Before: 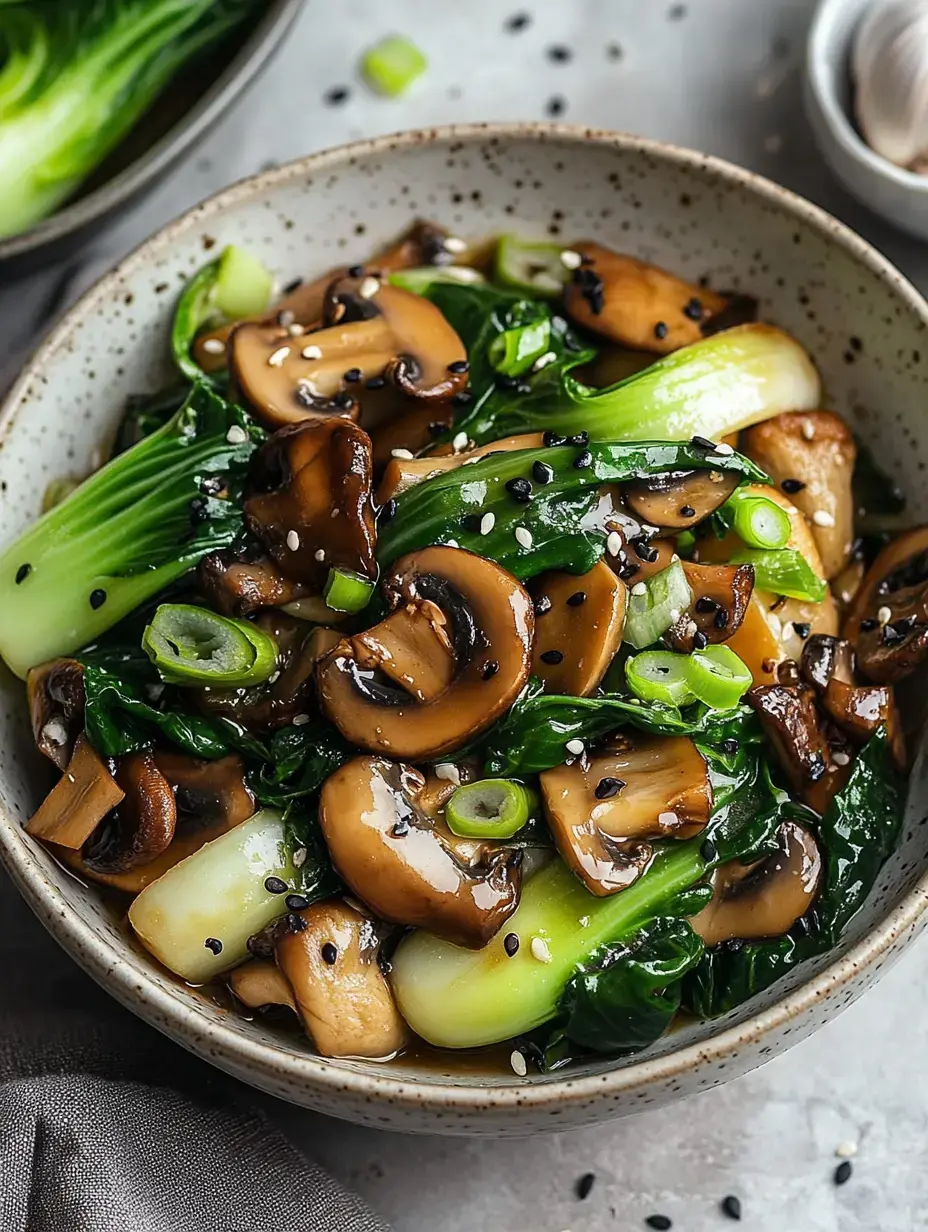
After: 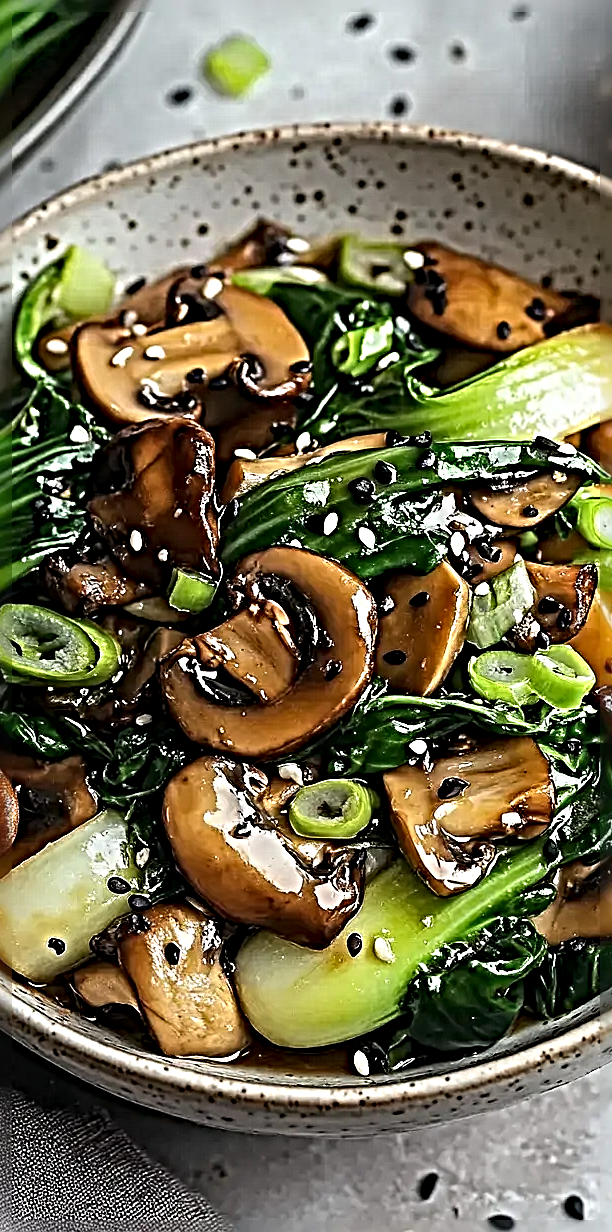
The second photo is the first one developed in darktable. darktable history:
crop: left 16.999%, right 16.982%
sharpen: radius 6.254, amount 1.785, threshold 0.131
